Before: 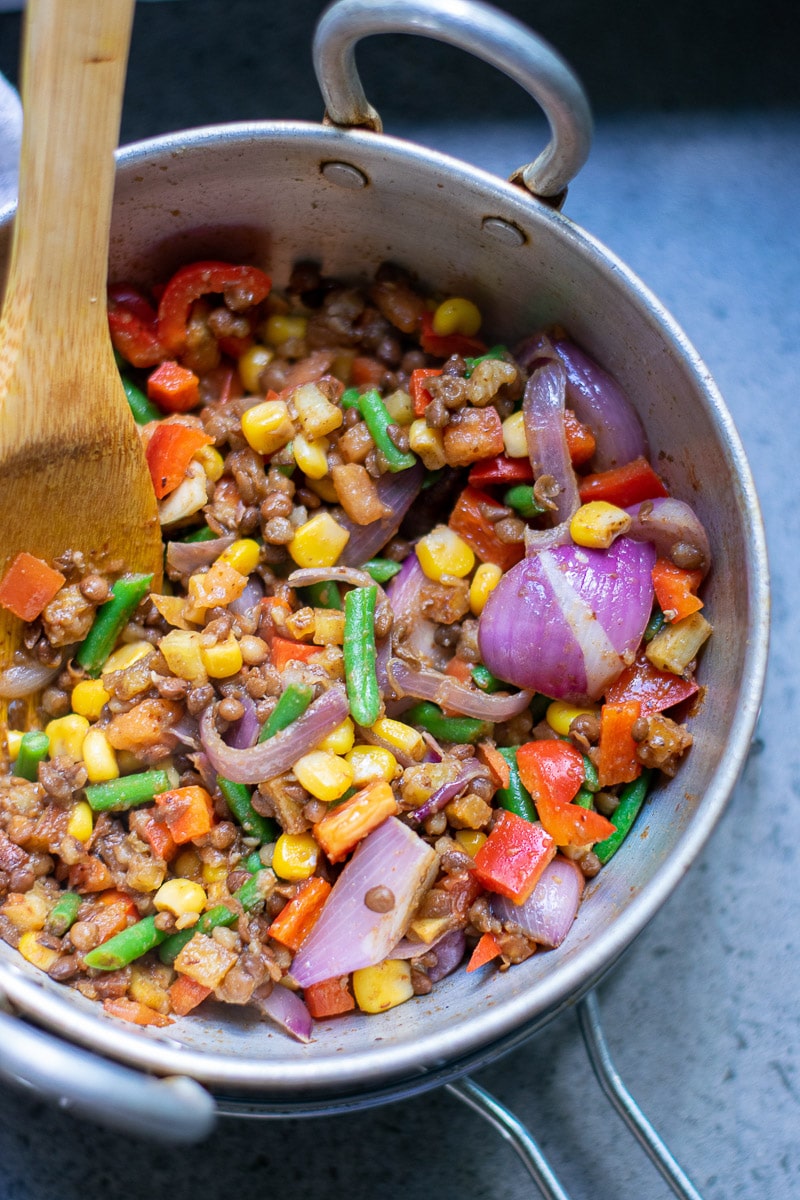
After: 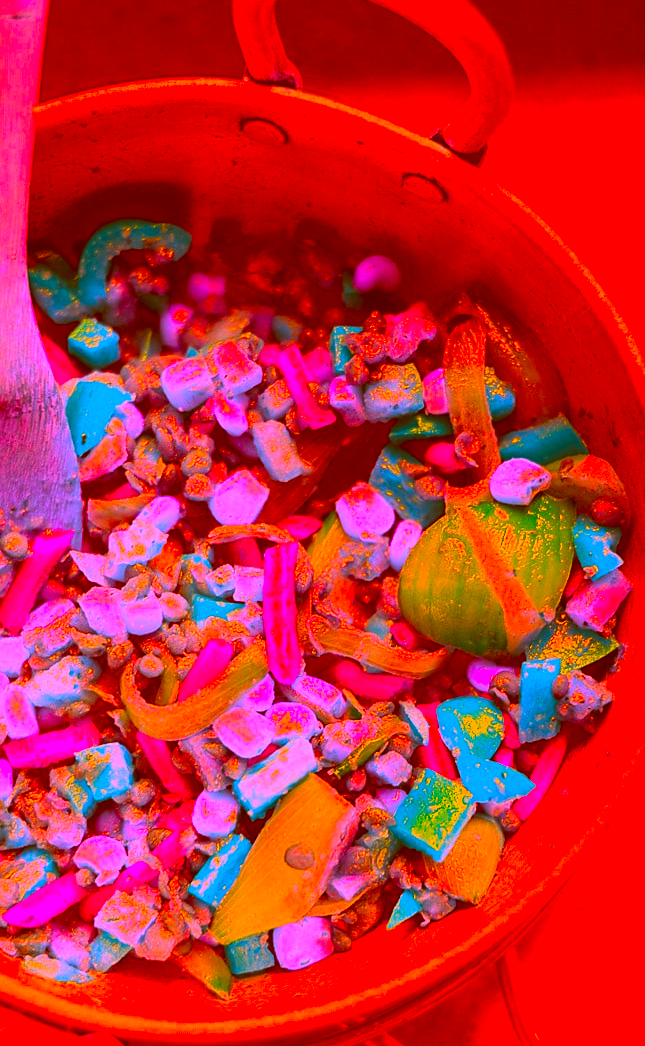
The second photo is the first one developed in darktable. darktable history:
crop: left 10.004%, top 3.614%, right 9.309%, bottom 9.174%
sharpen: radius 1.901, amount 0.412, threshold 1.403
color correction: highlights a* -38.98, highlights b* -39.66, shadows a* -39.51, shadows b* -39.84, saturation -2.98
